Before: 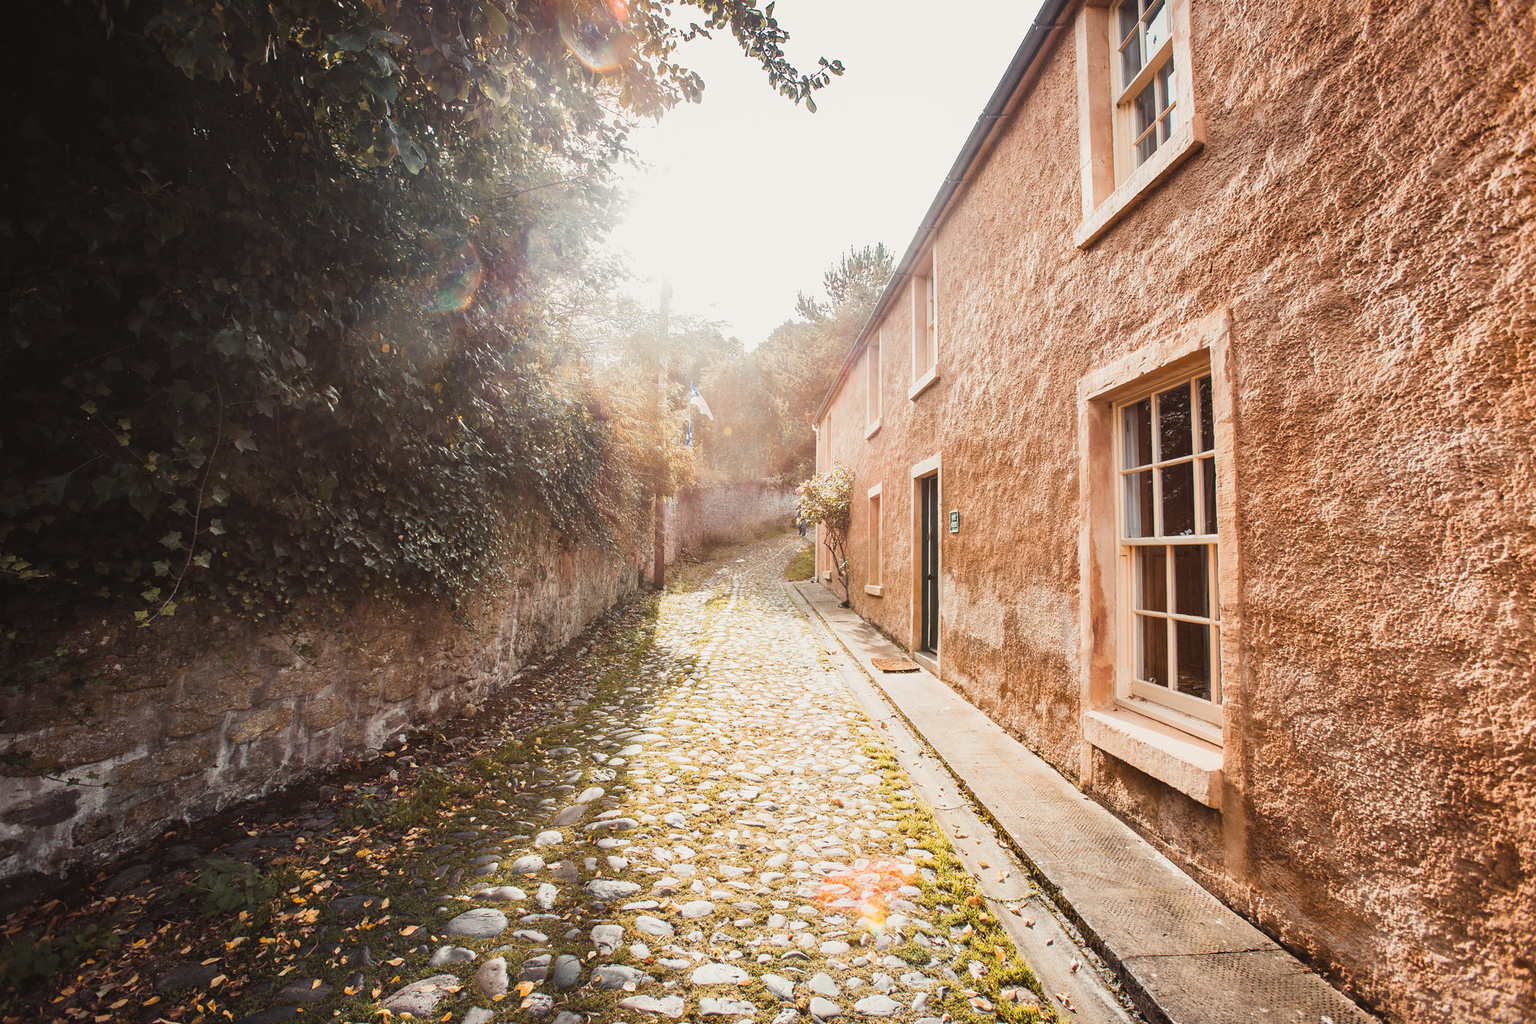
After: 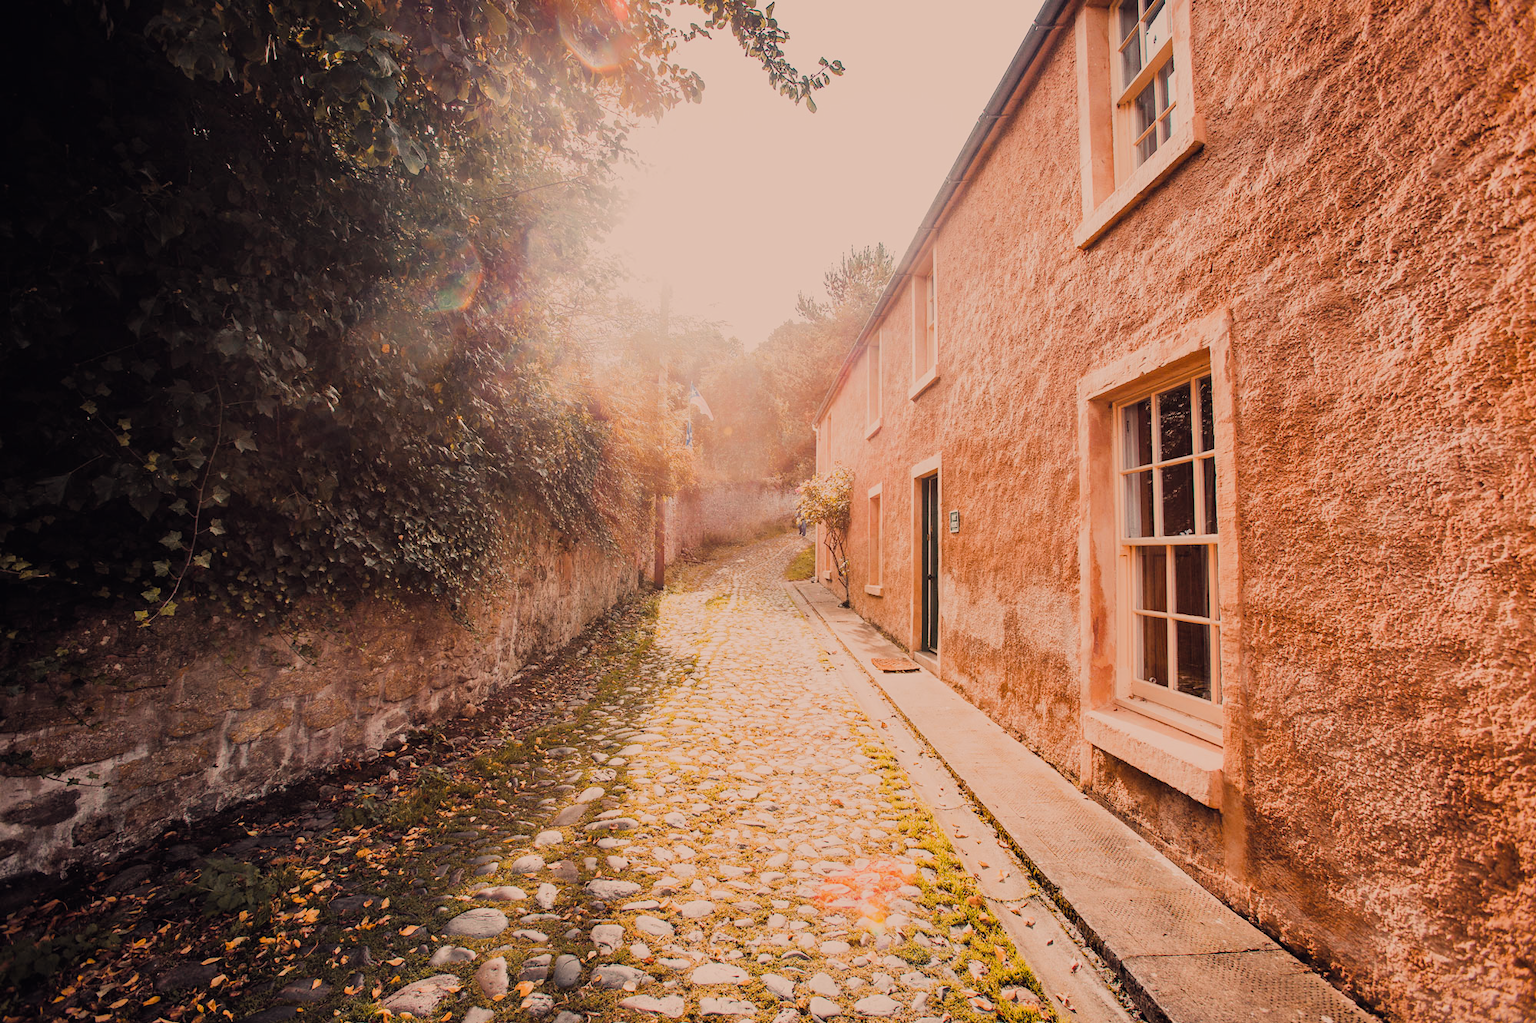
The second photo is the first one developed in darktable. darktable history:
color balance rgb: shadows lift › hue 87.51°, highlights gain › chroma 1.62%, highlights gain › hue 55.1°, global offset › chroma 0.06%, global offset › hue 253.66°, linear chroma grading › global chroma 0.5%, perceptual saturation grading › global saturation 16.38%
white balance: red 1.127, blue 0.943
filmic rgb: black relative exposure -7.32 EV, white relative exposure 5.09 EV, hardness 3.2
